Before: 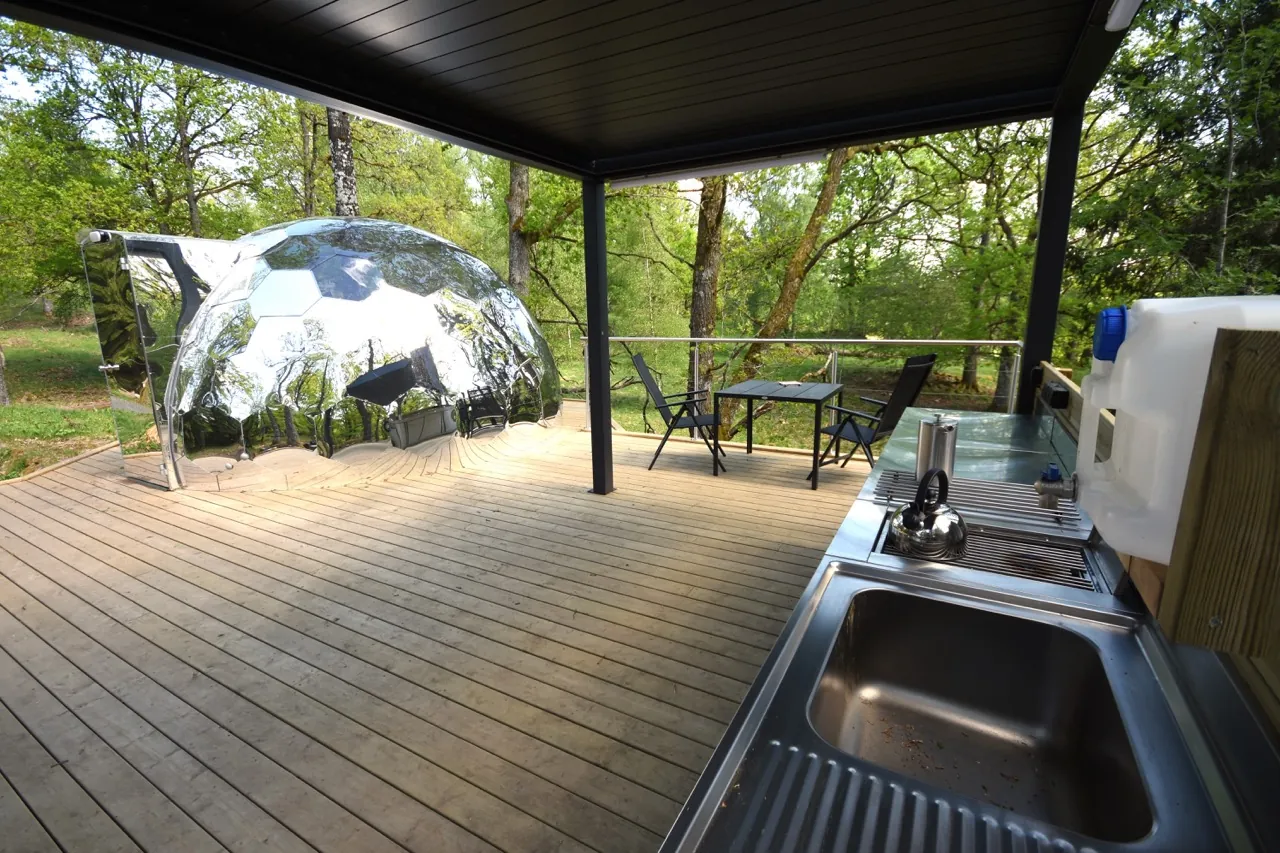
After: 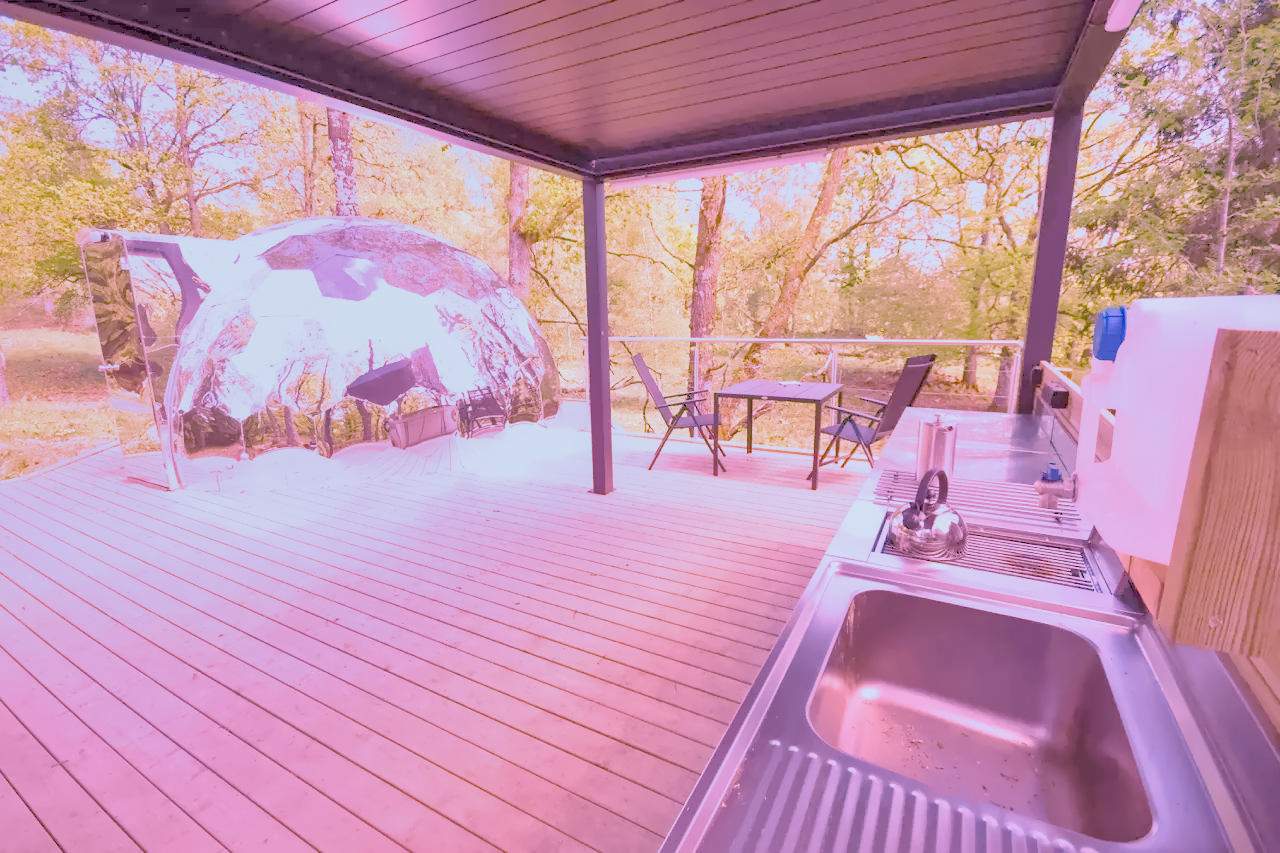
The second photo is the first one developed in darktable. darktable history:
velvia: on, module defaults
local contrast: on, module defaults
shadows and highlights: on, module defaults
filmic rgb "scene-referred default": black relative exposure -7.65 EV, white relative exposure 4.56 EV, hardness 3.61
color balance rgb: on, module defaults
color calibration "scene-referred default": x 0.37, y 0.377, temperature 4289.93 K
exposure "scene-referred default": black level correction 0, exposure 0.7 EV, compensate exposure bias true, compensate highlight preservation false
haze removal: compatibility mode true, adaptive false
lens correction: scale 1, crop 1, focal 35, aperture 2.8, distance 0.245, camera "Canon EOS RP", lens "Canon RF 35mm F1.8 MACRO IS STM"
denoise (profiled): preserve shadows 1.52, scattering 0.002, a [-1, 0, 0], compensate highlight preservation false
hot pixels: on, module defaults
highlight reconstruction: on, module defaults
white balance: red 2.229, blue 1.46
